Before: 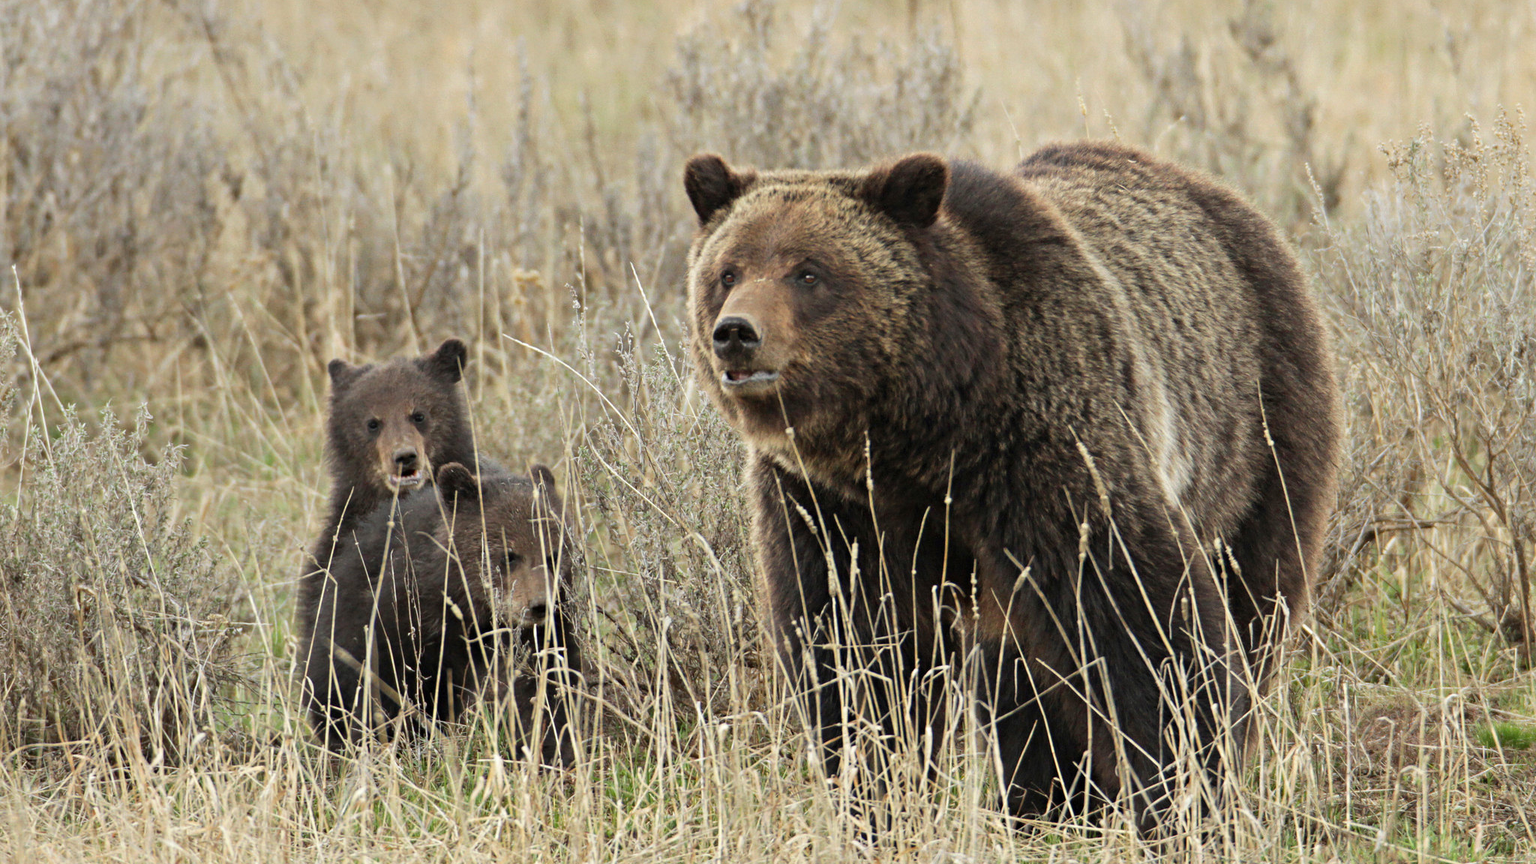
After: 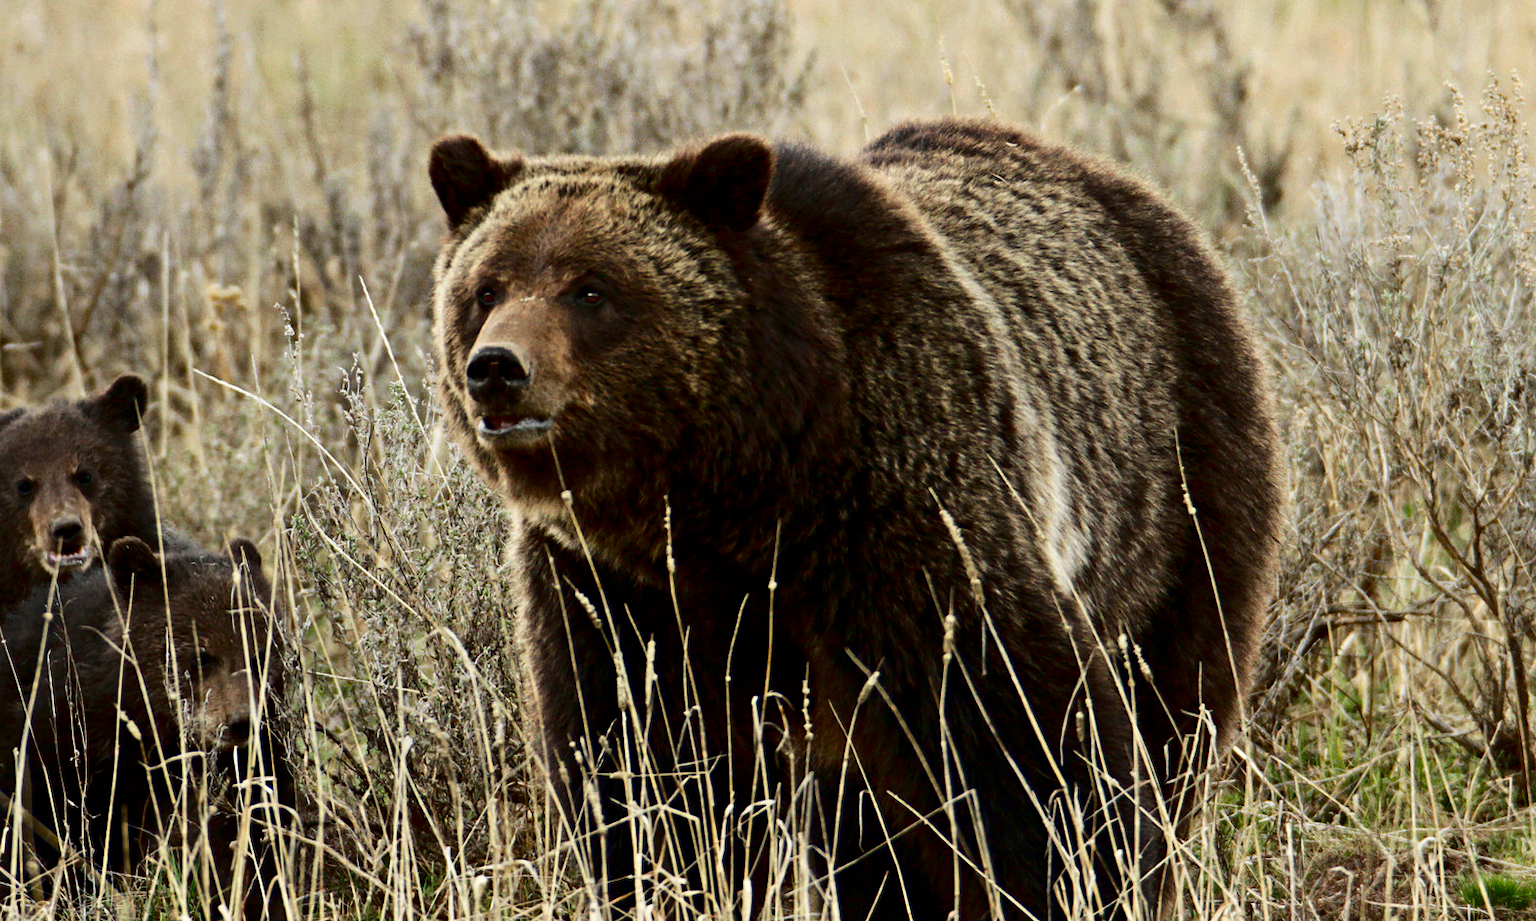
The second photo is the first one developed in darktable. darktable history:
crop: left 23.095%, top 5.827%, bottom 11.854%
exposure: black level correction 0.005, exposure 0.001 EV, compensate highlight preservation false
contrast brightness saturation: contrast 0.24, brightness -0.24, saturation 0.14
